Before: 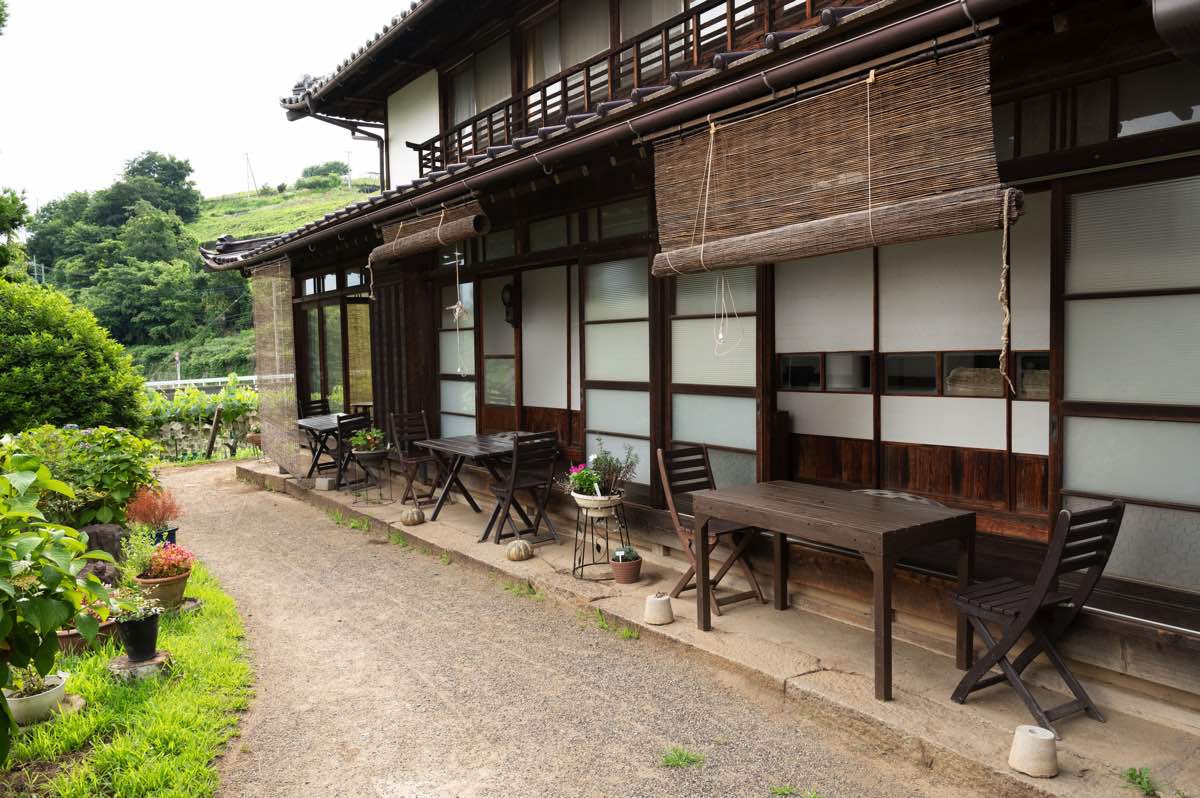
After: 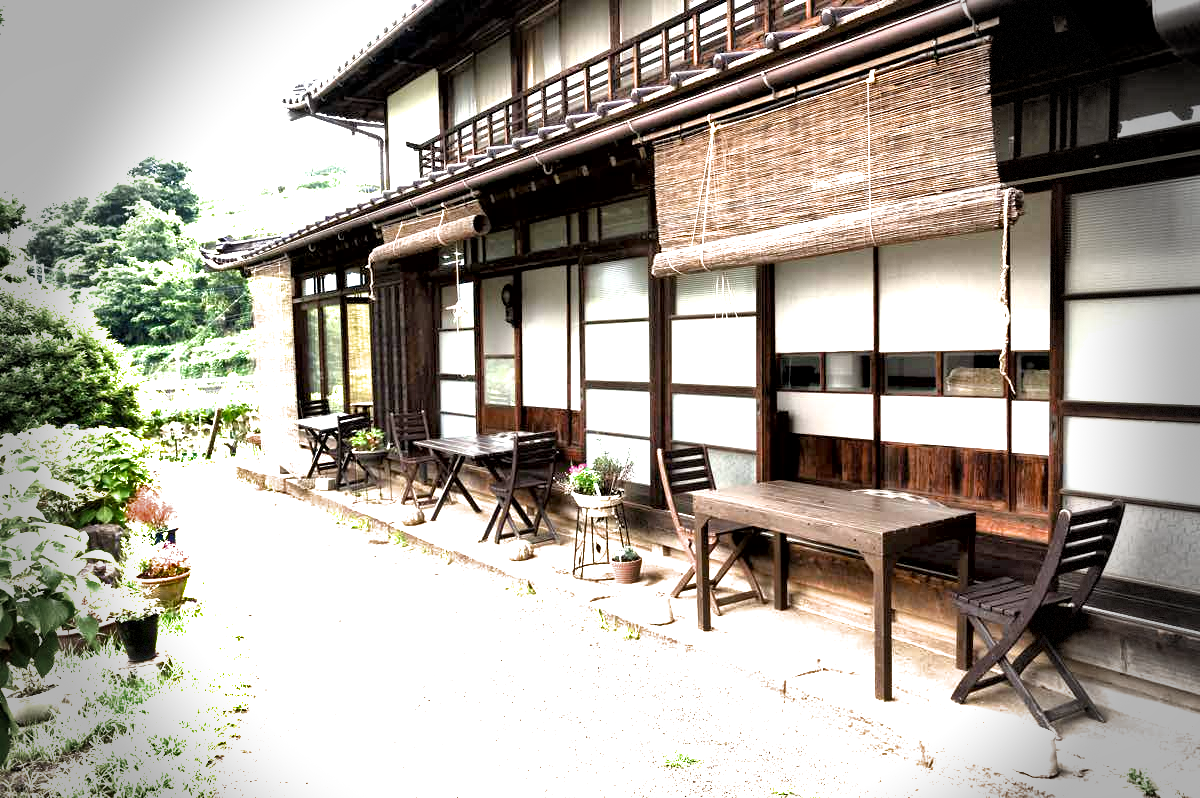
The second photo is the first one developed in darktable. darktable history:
vignetting: fall-off start 76.1%, fall-off radius 27.26%, brightness -0.575, width/height ratio 0.979, dithering 8-bit output
exposure: black level correction 0, exposure 1.452 EV, compensate exposure bias true, compensate highlight preservation false
local contrast: mode bilateral grid, contrast 20, coarseness 49, detail 178%, midtone range 0.2
filmic rgb: black relative exposure -8.19 EV, white relative exposure 2.2 EV, target white luminance 99.987%, hardness 7.1, latitude 75.64%, contrast 1.32, highlights saturation mix -2.34%, shadows ↔ highlights balance 29.77%
shadows and highlights: low approximation 0.01, soften with gaussian
